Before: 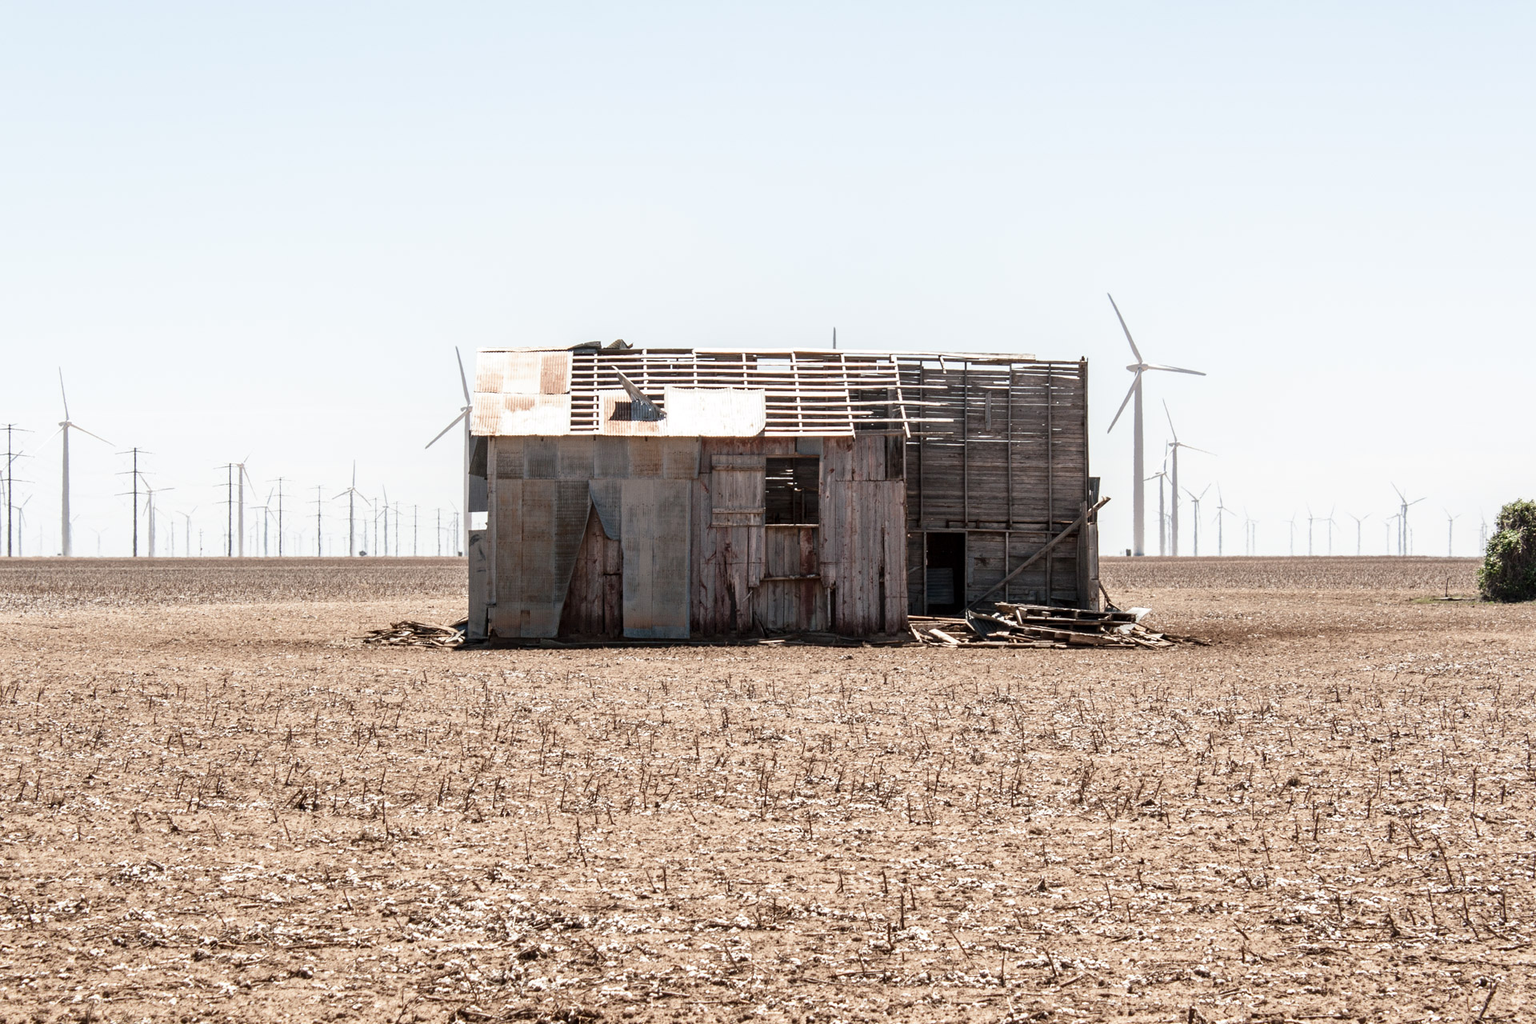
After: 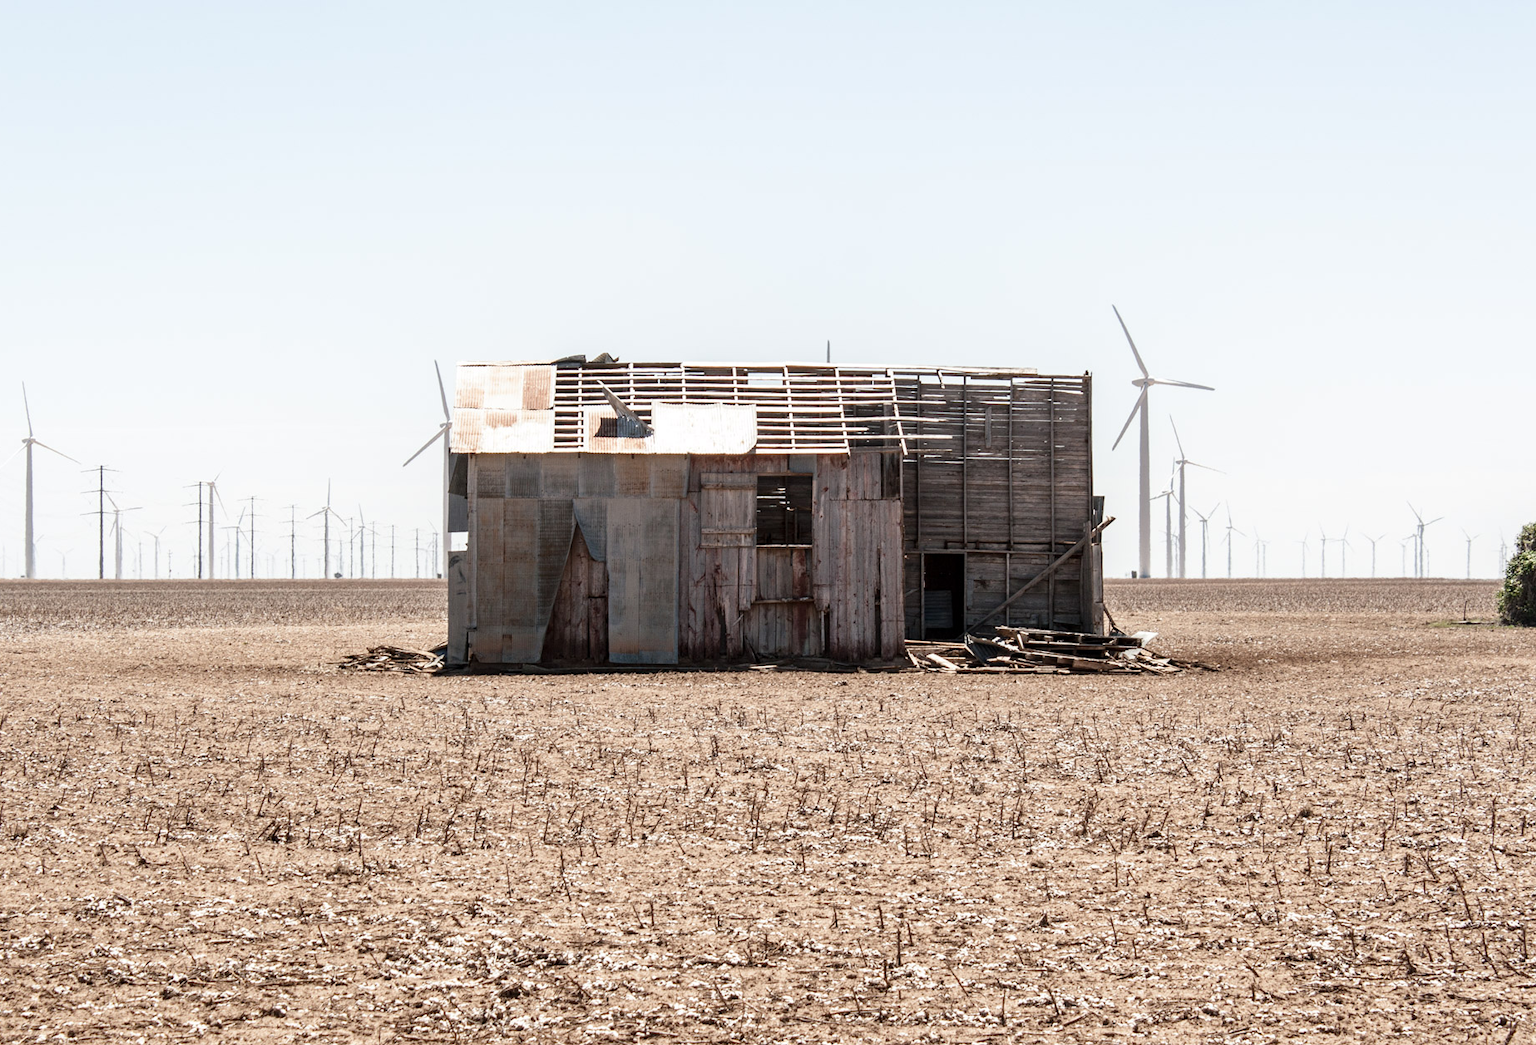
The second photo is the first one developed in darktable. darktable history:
crop and rotate: left 2.495%, right 1.271%, bottom 1.773%
